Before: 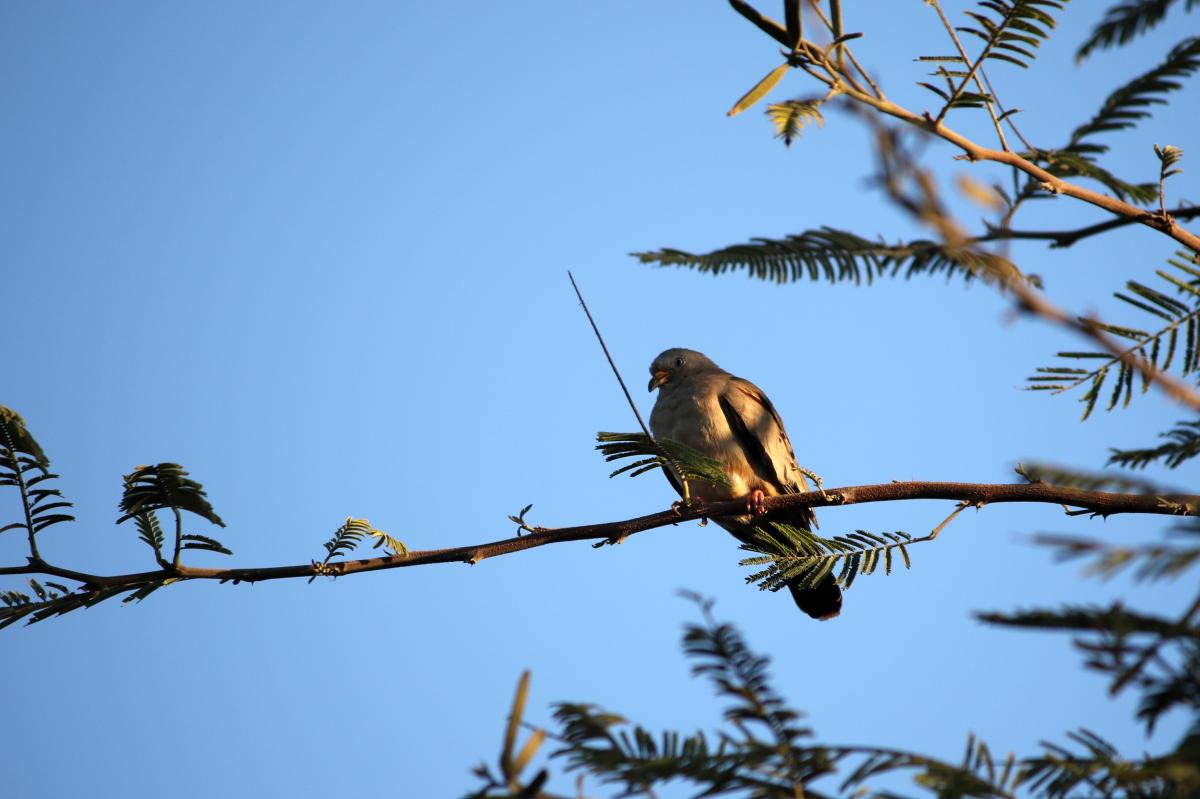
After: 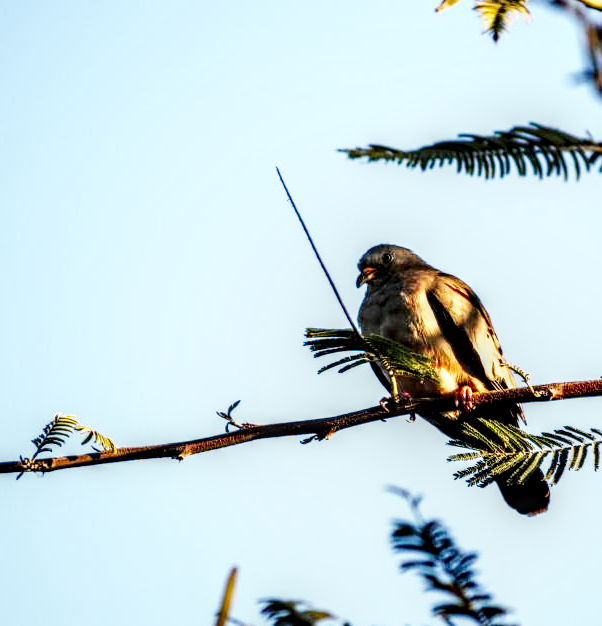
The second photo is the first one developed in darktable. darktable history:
base curve: curves: ch0 [(0, 0) (0.007, 0.004) (0.027, 0.03) (0.046, 0.07) (0.207, 0.54) (0.442, 0.872) (0.673, 0.972) (1, 1)], preserve colors none
local contrast: highlights 19%, detail 188%
crop and rotate: angle 0.024°, left 24.388%, top 13.157%, right 25.45%, bottom 8.421%
